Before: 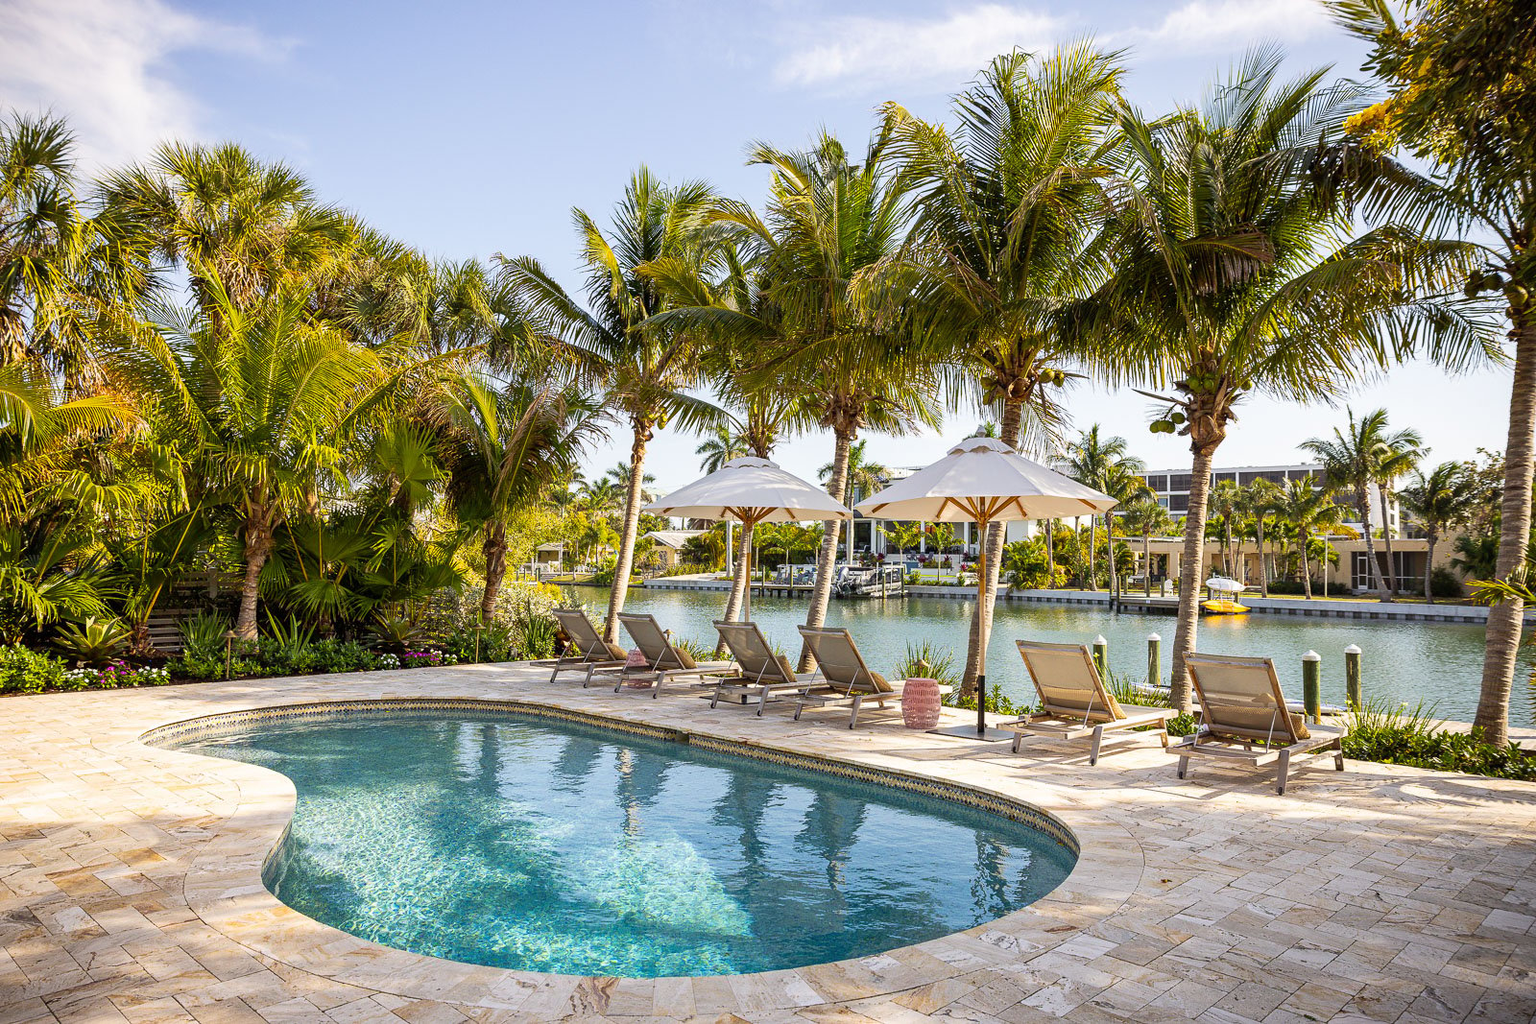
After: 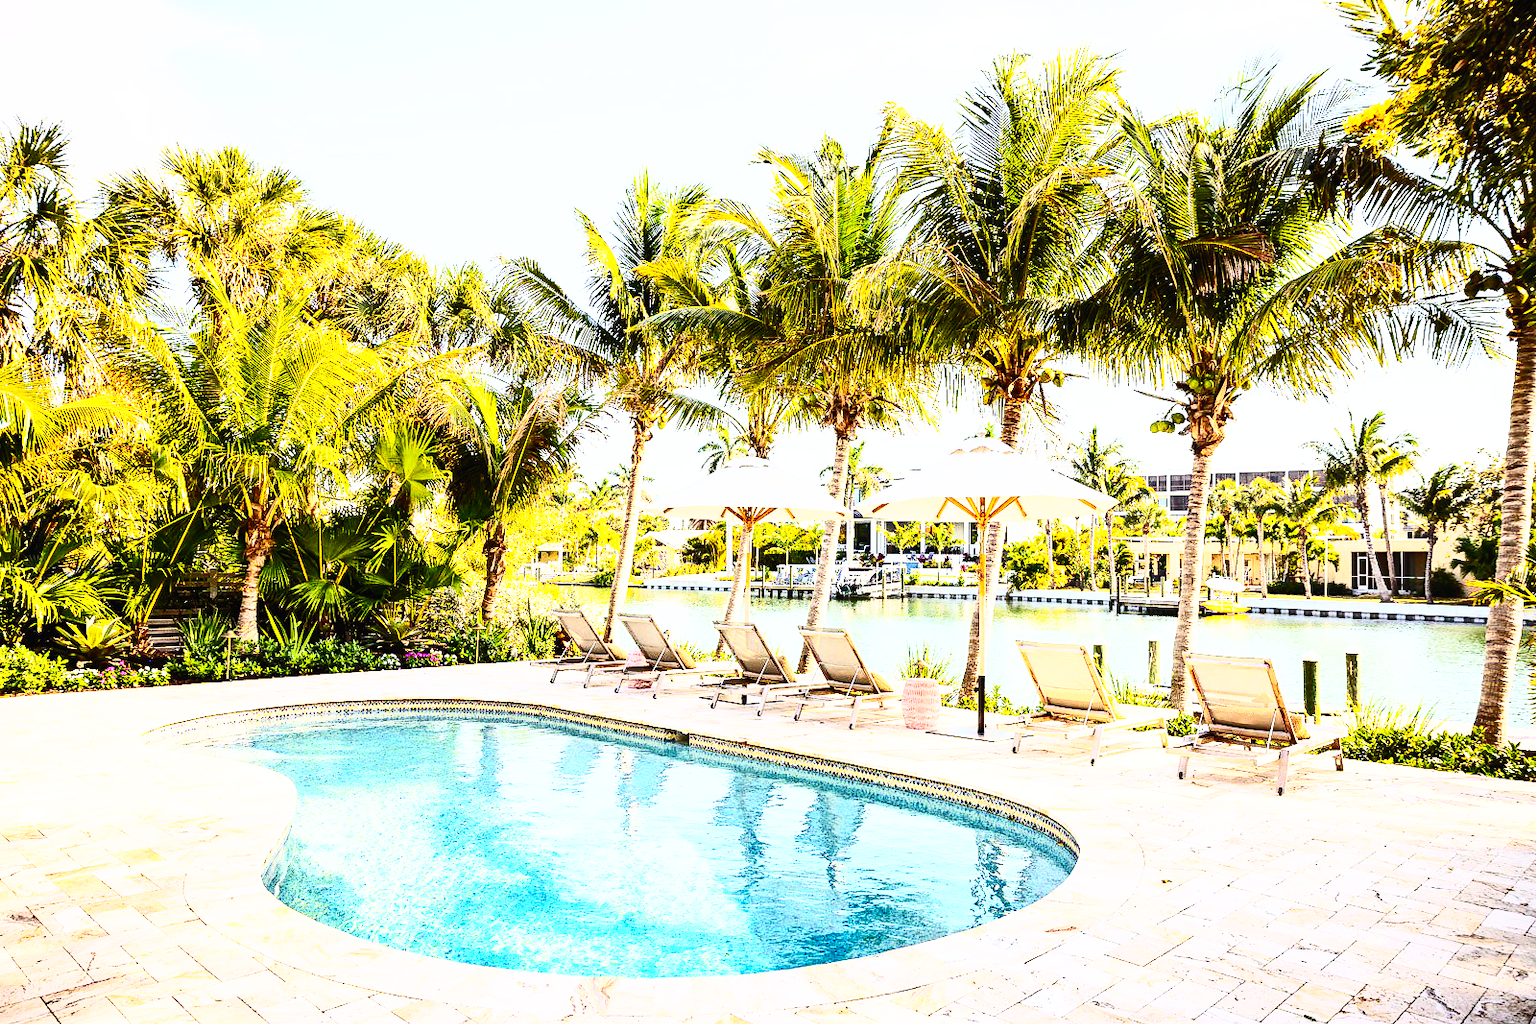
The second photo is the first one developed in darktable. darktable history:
base curve: curves: ch0 [(0, 0) (0, 0.001) (0.001, 0.001) (0.004, 0.002) (0.007, 0.004) (0.015, 0.013) (0.033, 0.045) (0.052, 0.096) (0.075, 0.17) (0.099, 0.241) (0.163, 0.42) (0.219, 0.55) (0.259, 0.616) (0.327, 0.722) (0.365, 0.765) (0.522, 0.873) (0.547, 0.881) (0.689, 0.919) (0.826, 0.952) (1, 1)], preserve colors none
contrast brightness saturation: contrast 0.62, brightness 0.34, saturation 0.14
